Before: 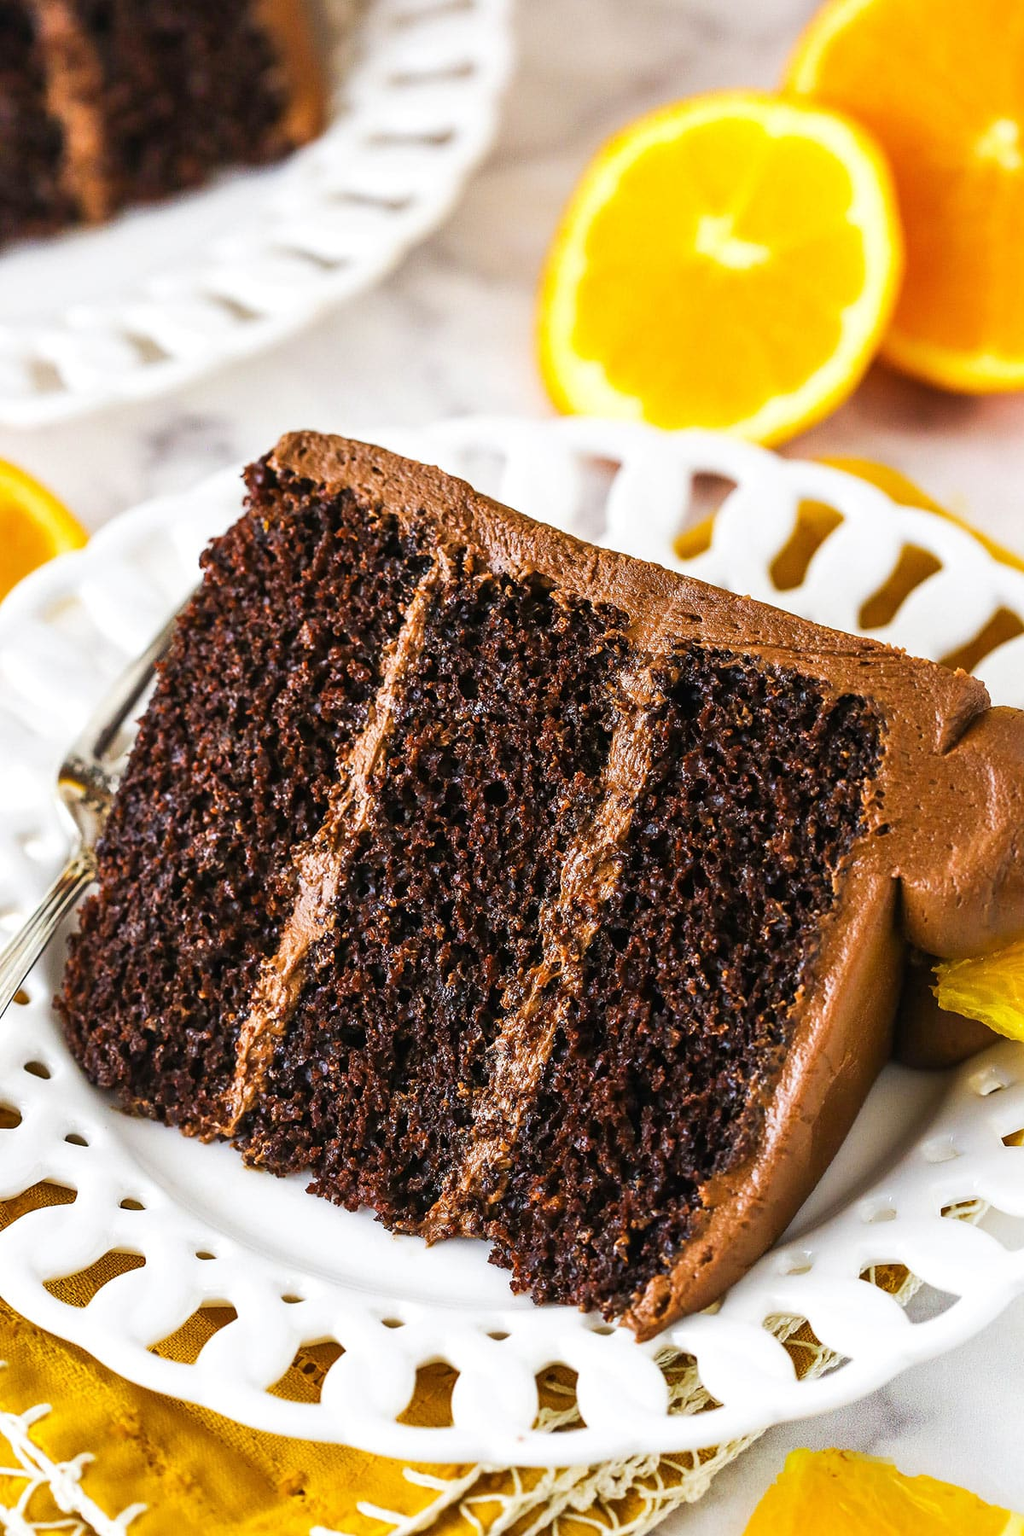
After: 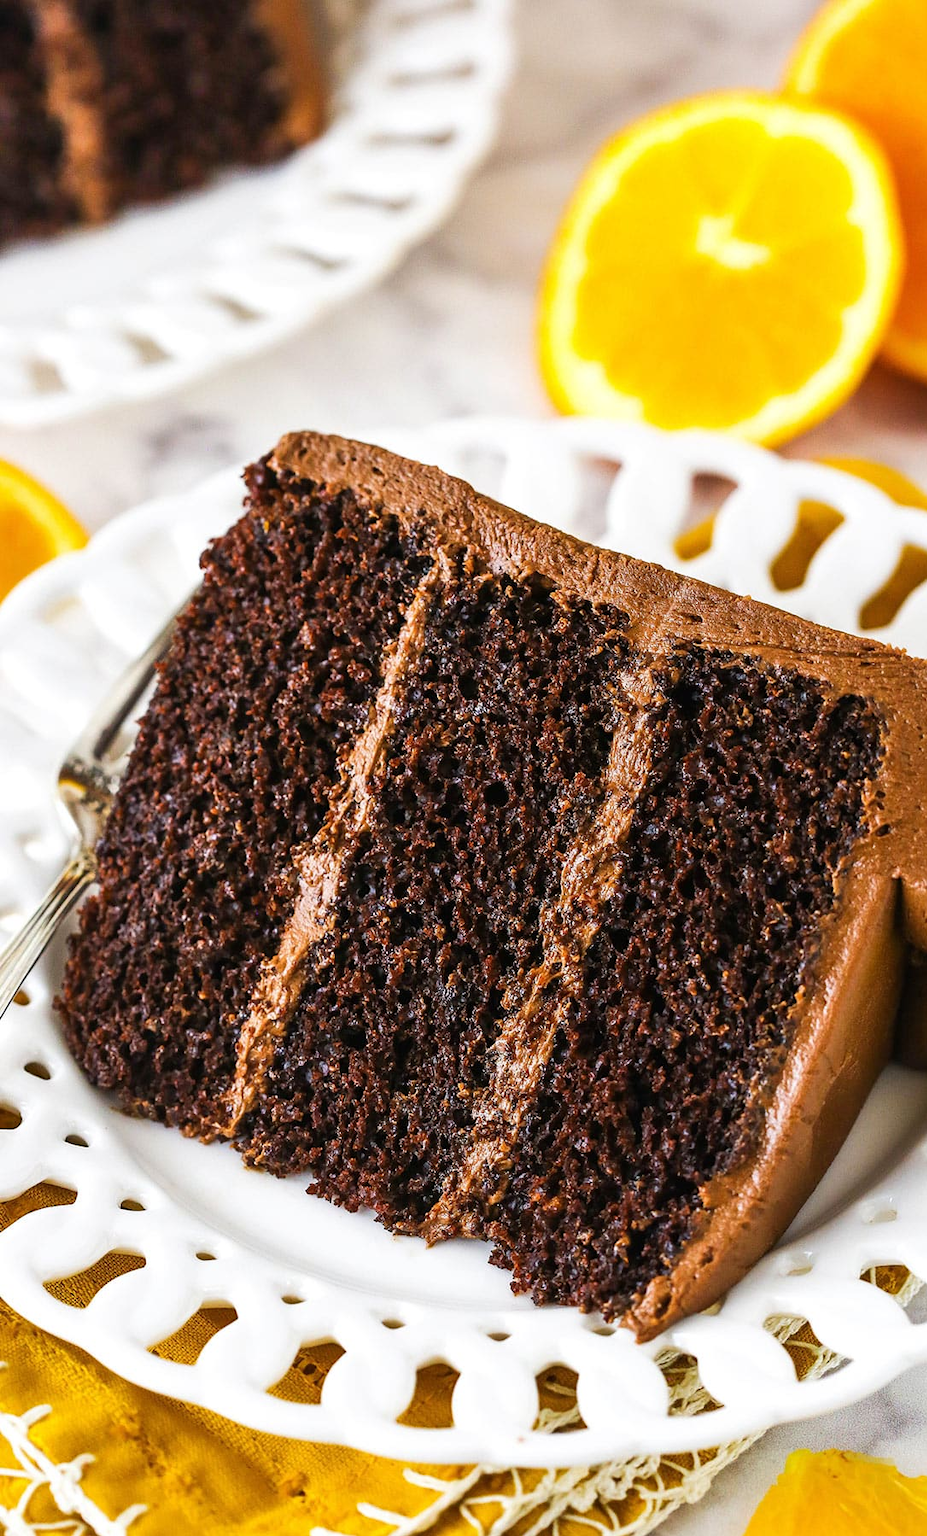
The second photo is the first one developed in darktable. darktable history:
crop: right 9.486%, bottom 0.047%
